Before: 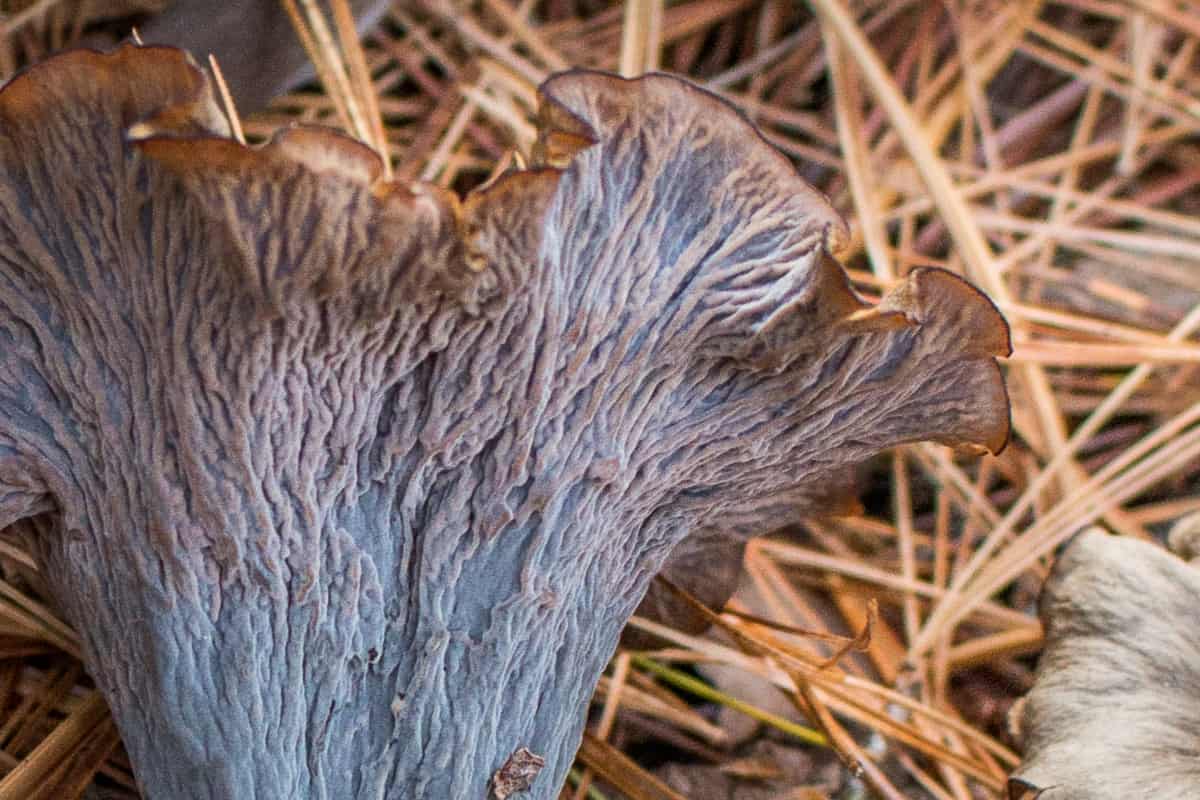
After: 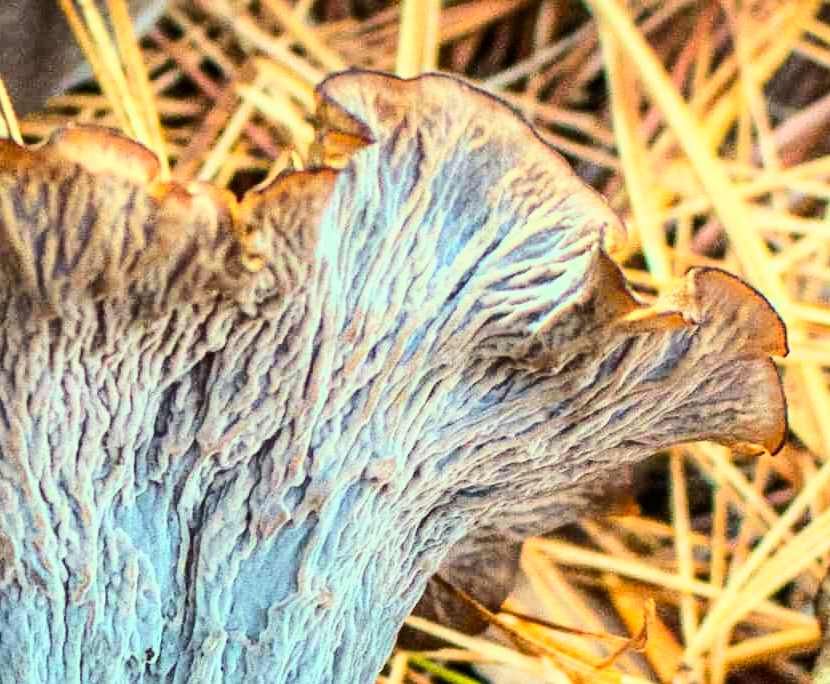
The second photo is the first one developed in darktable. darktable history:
color balance rgb: shadows lift › luminance -7.311%, shadows lift › chroma 2.431%, shadows lift › hue 166.5°, power › chroma 0.662%, power › hue 60°, highlights gain › luminance 15.267%, highlights gain › chroma 7.094%, highlights gain › hue 123.7°, perceptual saturation grading › global saturation 0.067%, global vibrance 9.201%, contrast 14.924%, saturation formula JzAzBz (2021)
contrast brightness saturation: contrast 0.083, saturation 0.197
crop: left 18.652%, right 12.14%, bottom 14.459%
base curve: curves: ch0 [(0, 0) (0.025, 0.046) (0.112, 0.277) (0.467, 0.74) (0.814, 0.929) (1, 0.942)]
